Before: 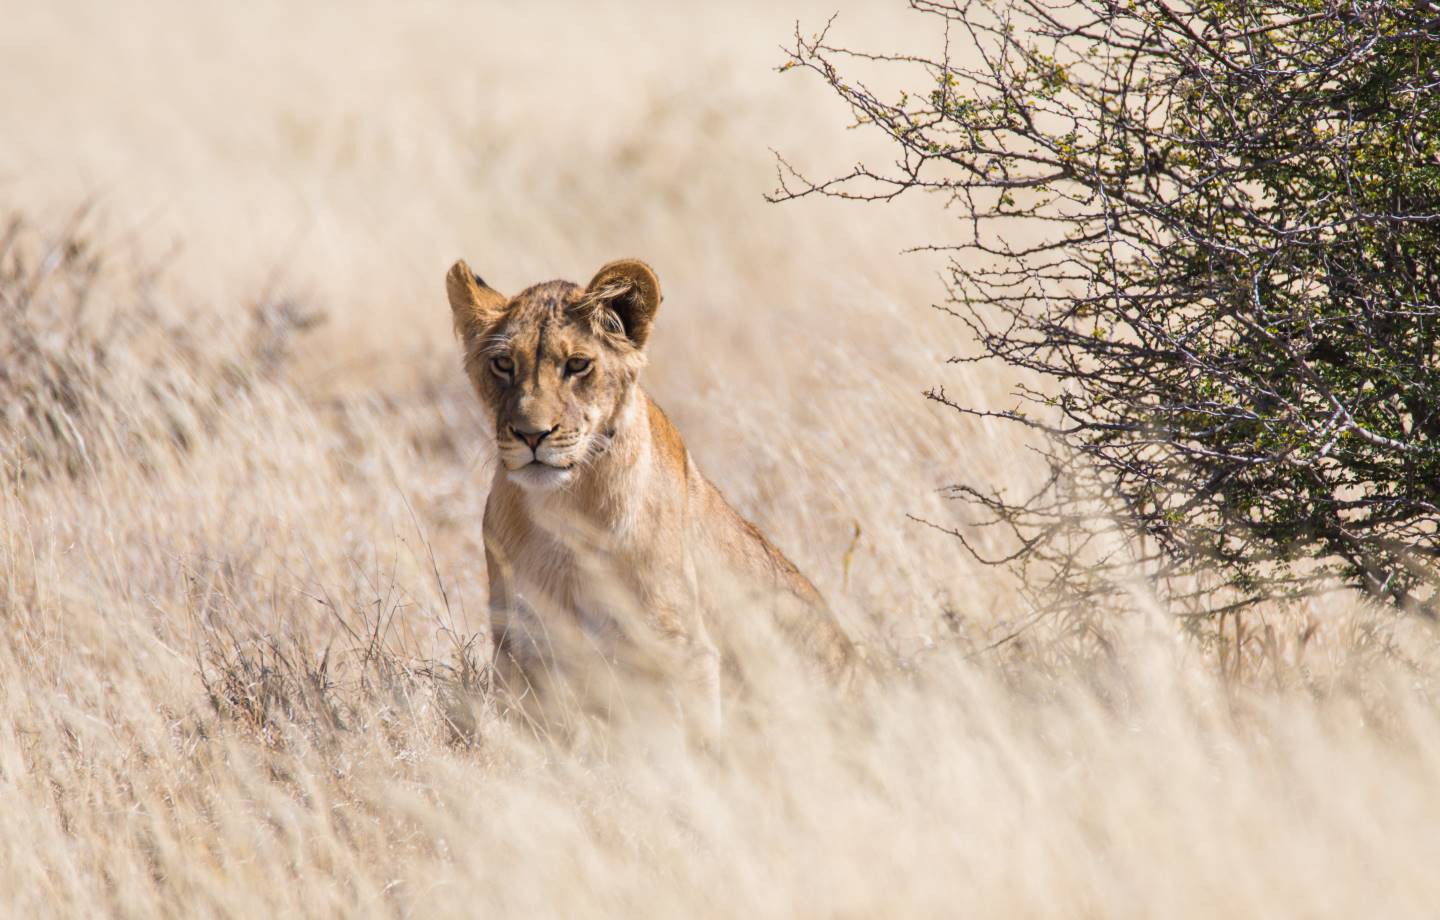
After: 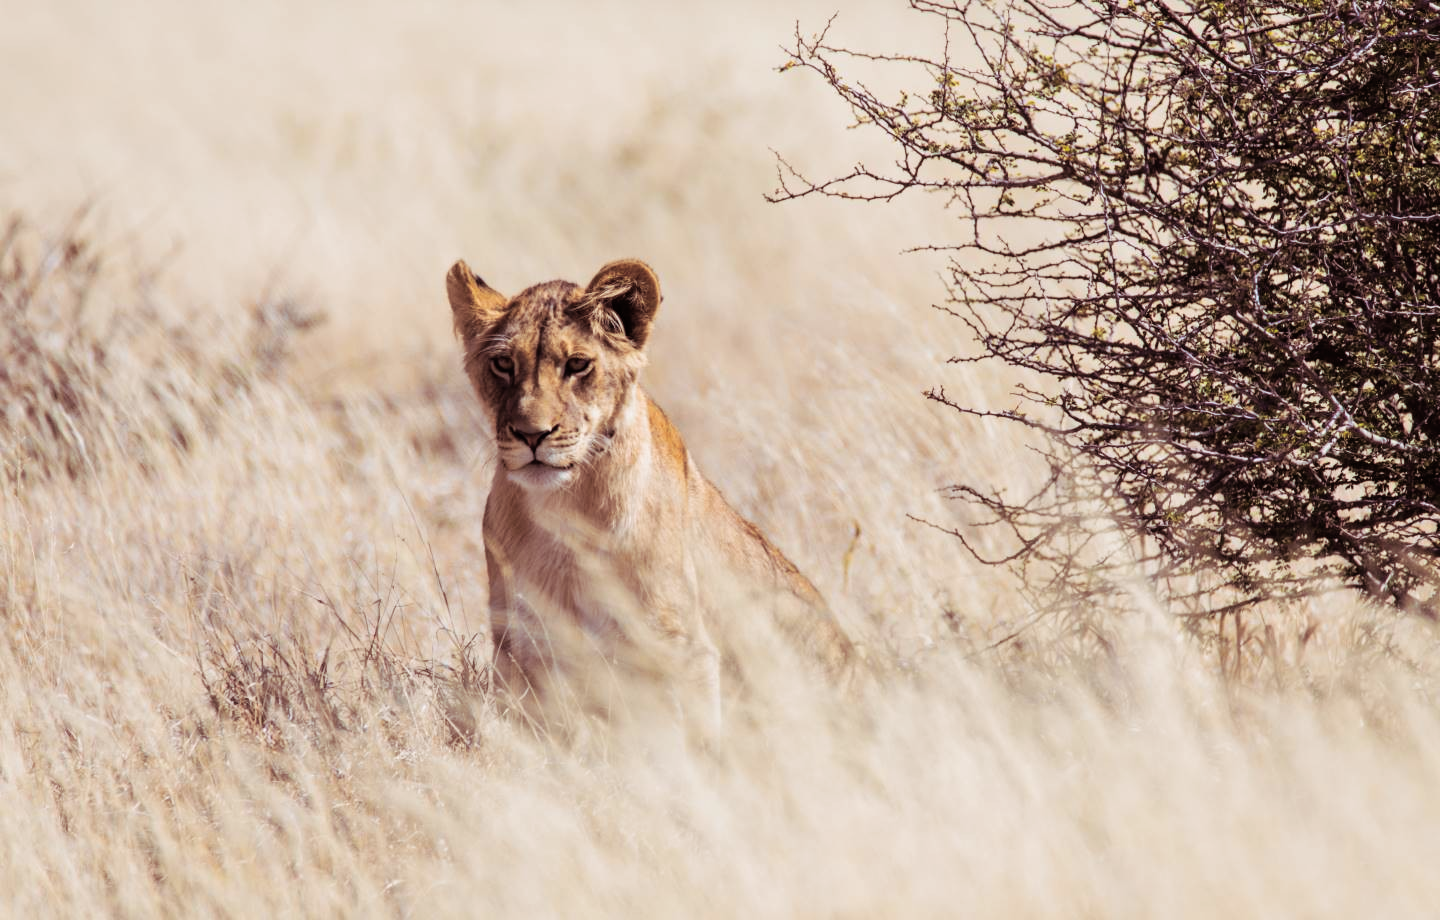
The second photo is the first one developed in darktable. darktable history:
split-toning: shadows › saturation 0.41, highlights › saturation 0, compress 33.55%
tone curve: curves: ch0 [(0, 0) (0.003, 0.003) (0.011, 0.003) (0.025, 0.007) (0.044, 0.014) (0.069, 0.02) (0.1, 0.03) (0.136, 0.054) (0.177, 0.099) (0.224, 0.156) (0.277, 0.227) (0.335, 0.302) (0.399, 0.375) (0.468, 0.456) (0.543, 0.54) (0.623, 0.625) (0.709, 0.717) (0.801, 0.807) (0.898, 0.895) (1, 1)], preserve colors none
